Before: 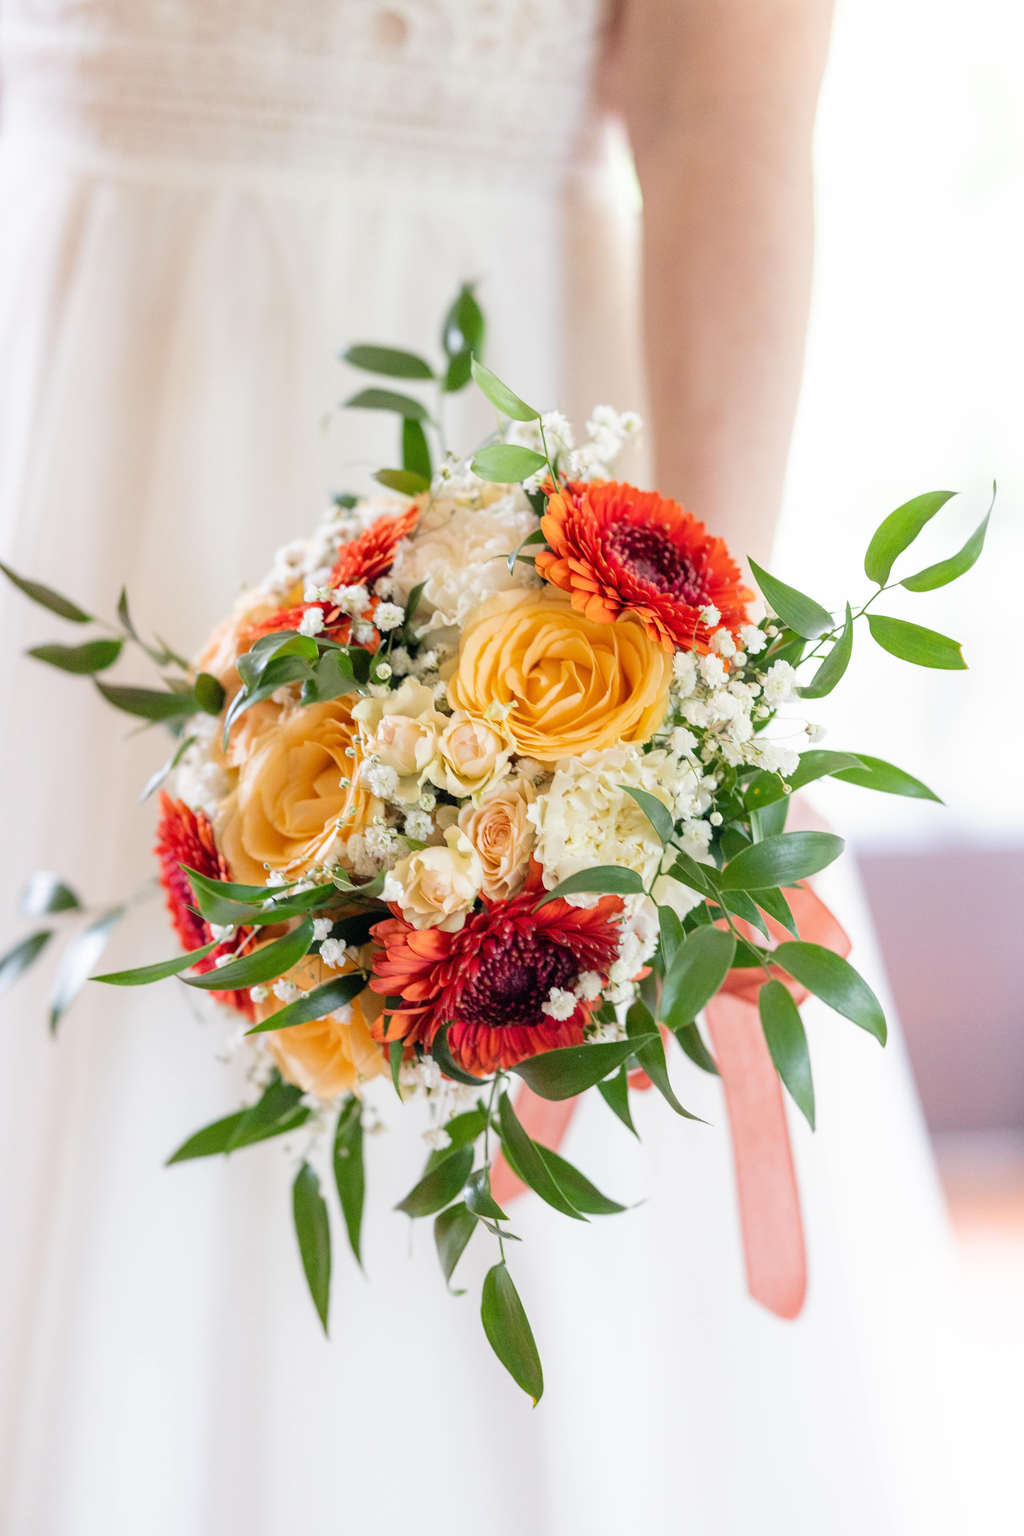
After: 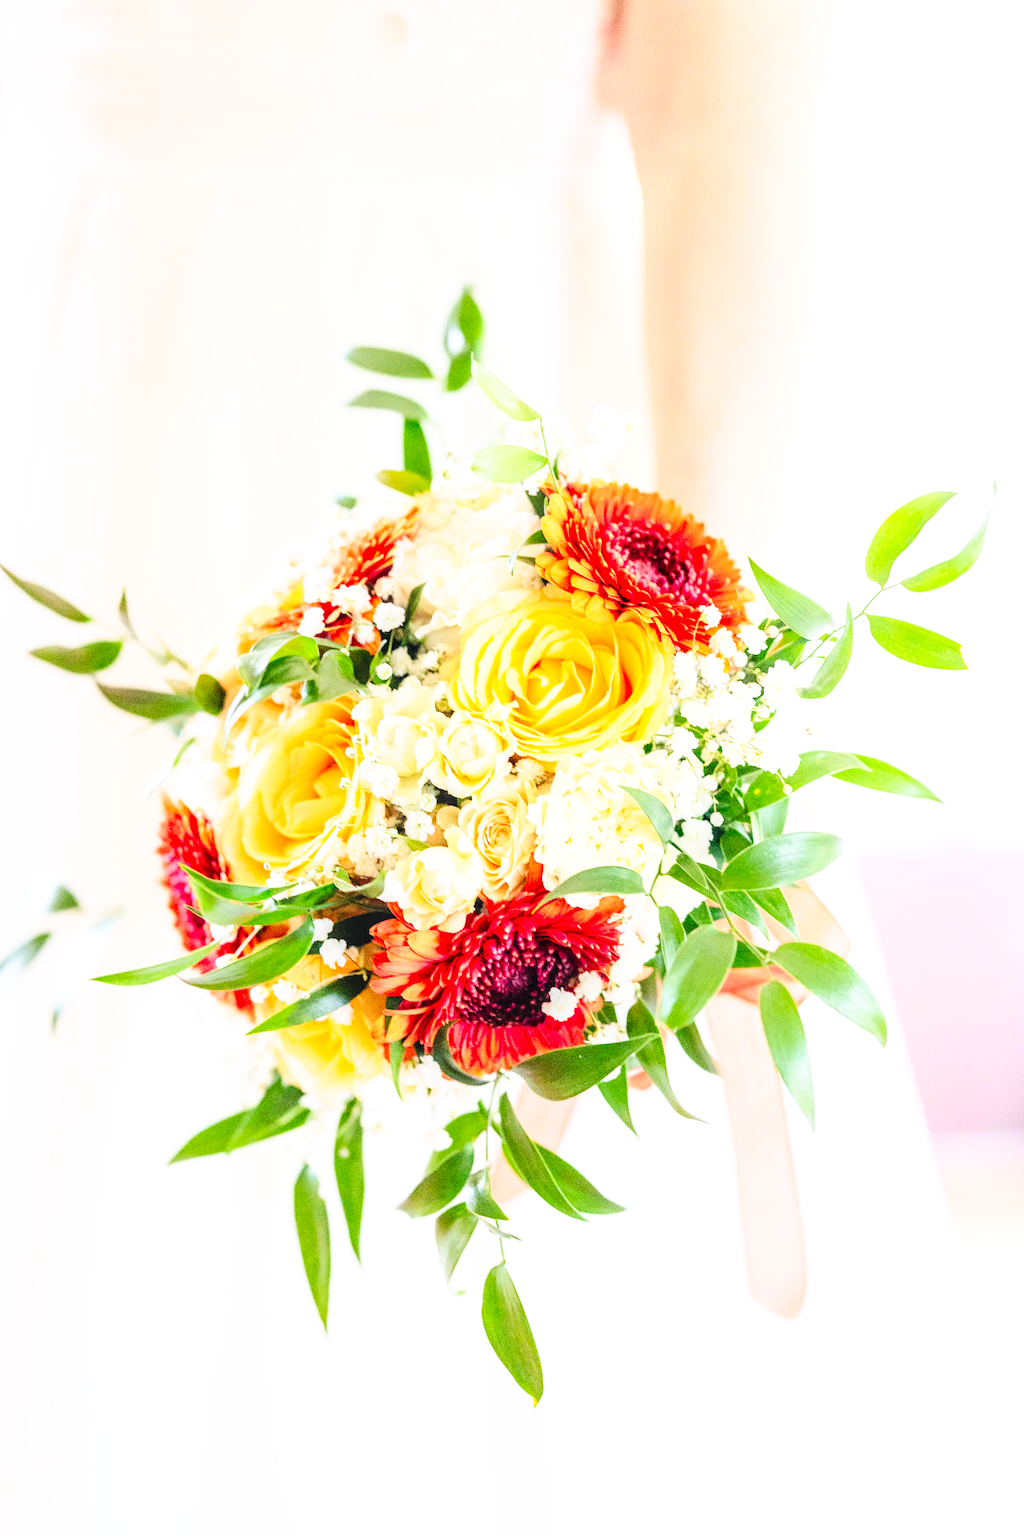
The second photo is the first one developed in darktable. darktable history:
local contrast: on, module defaults
base curve: curves: ch0 [(0, 0) (0.018, 0.026) (0.143, 0.37) (0.33, 0.731) (0.458, 0.853) (0.735, 0.965) (0.905, 0.986) (1, 1)], preserve colors none
contrast brightness saturation: contrast 0.204, brightness 0.168, saturation 0.221
